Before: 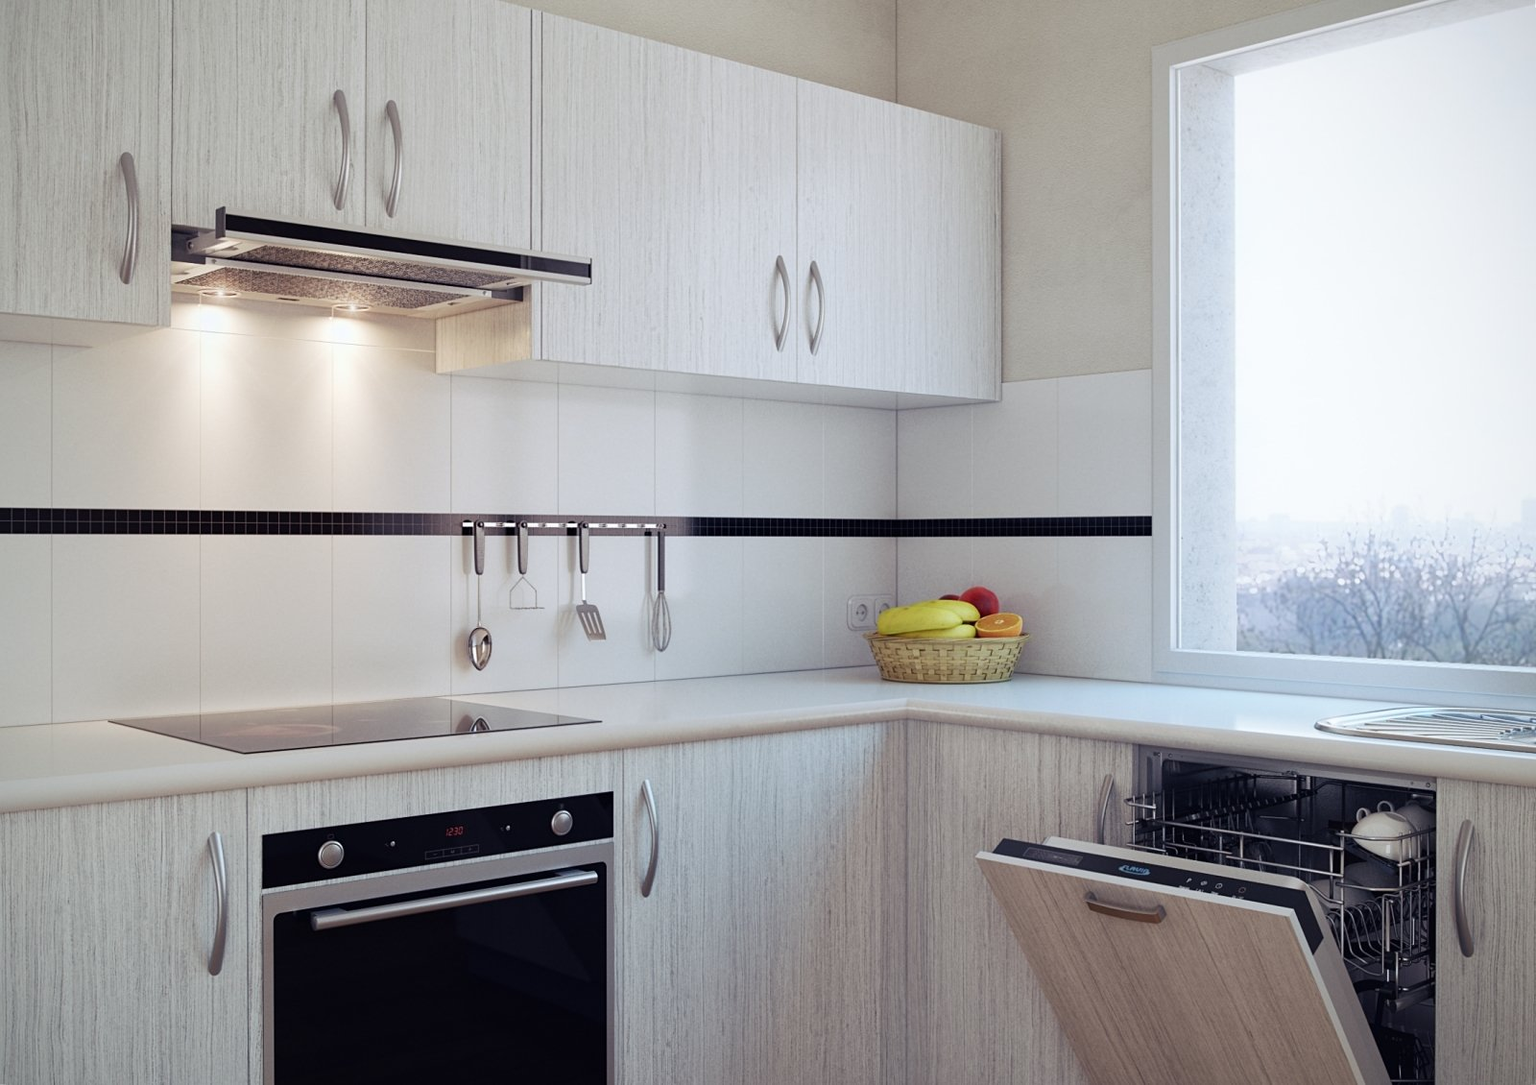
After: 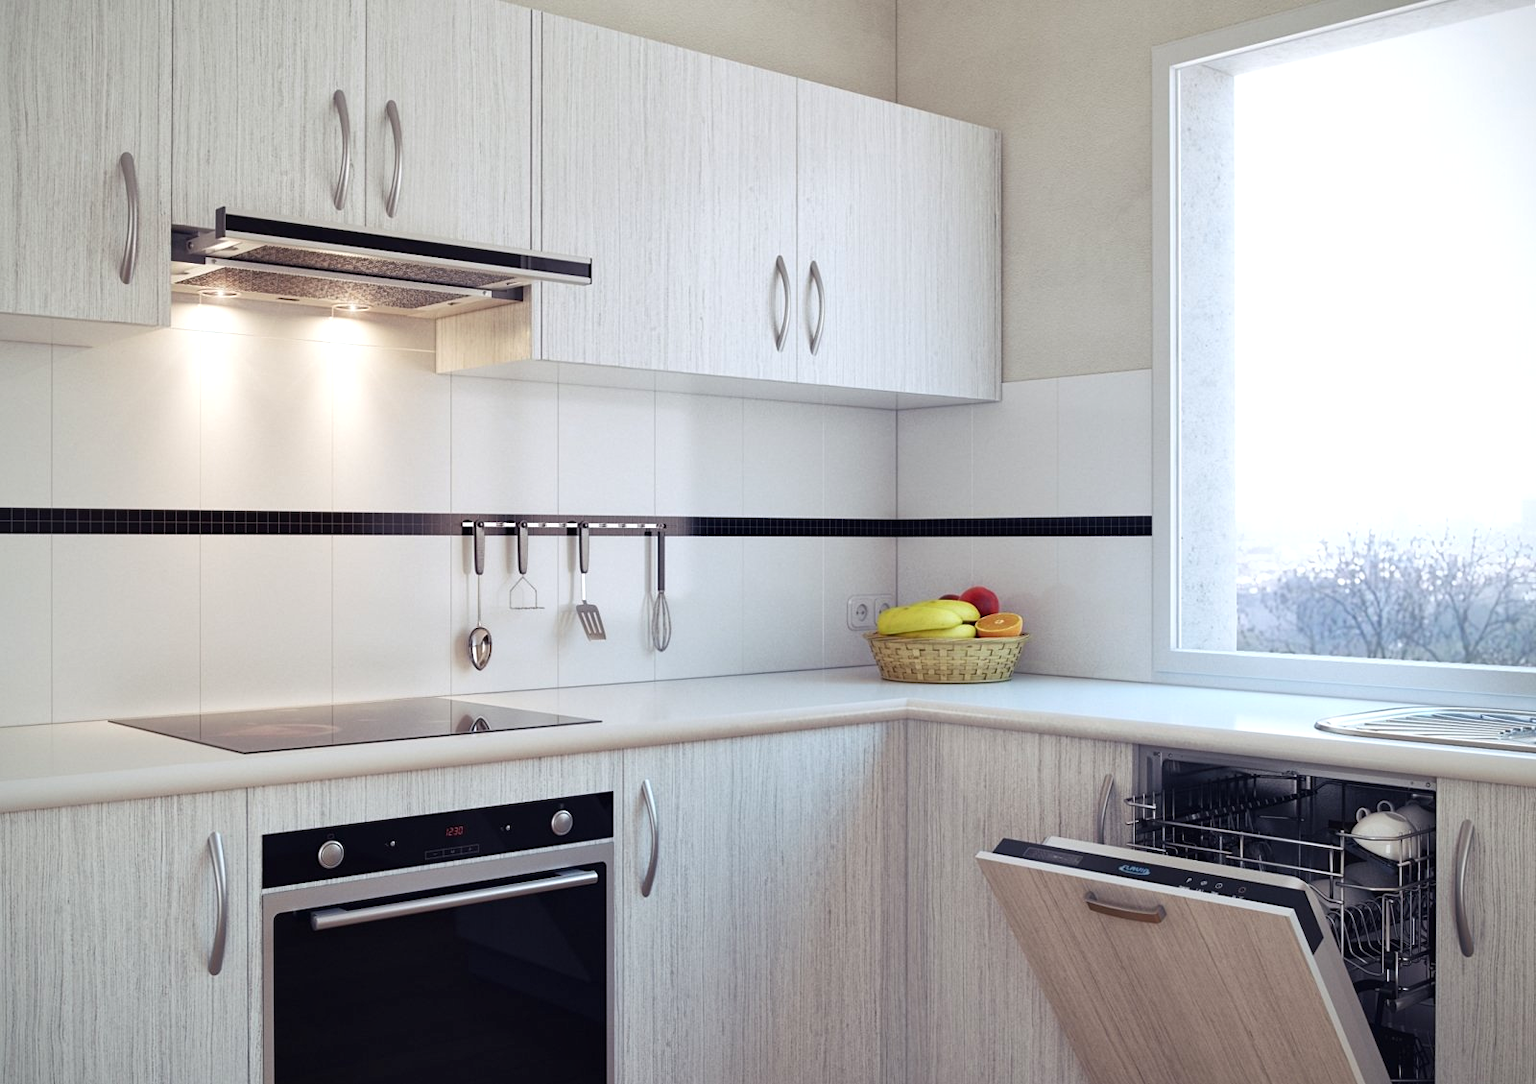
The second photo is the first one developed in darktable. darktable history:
shadows and highlights: shadows 52.34, highlights -28.23, soften with gaussian
exposure: black level correction 0, exposure 0.3 EV, compensate highlight preservation false
